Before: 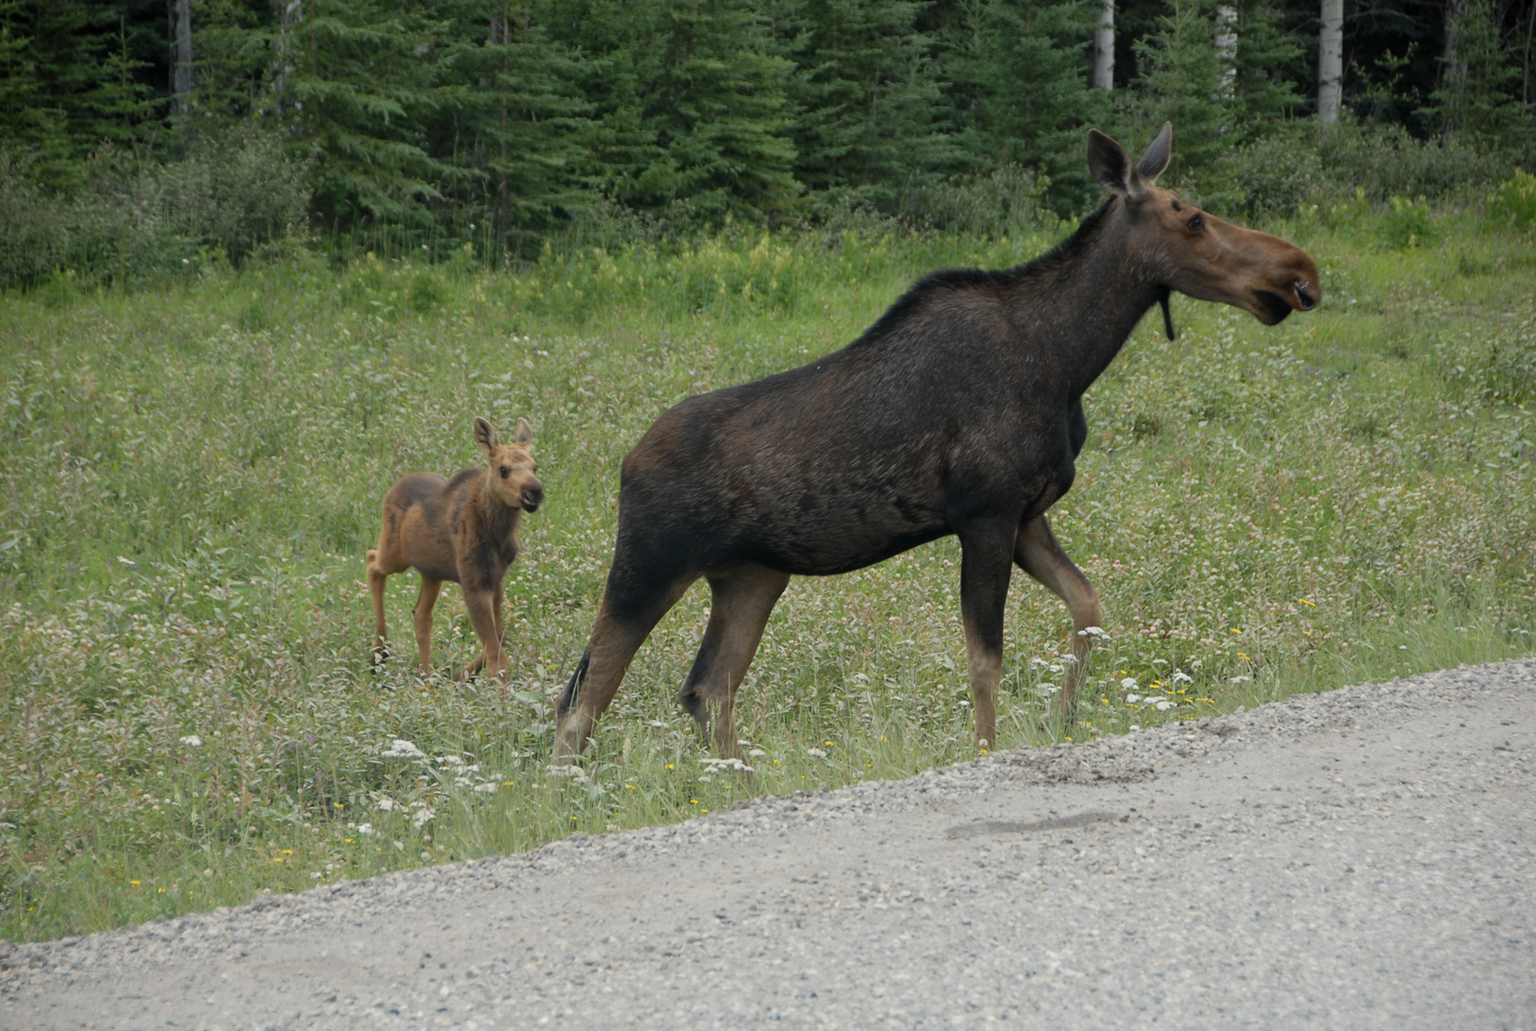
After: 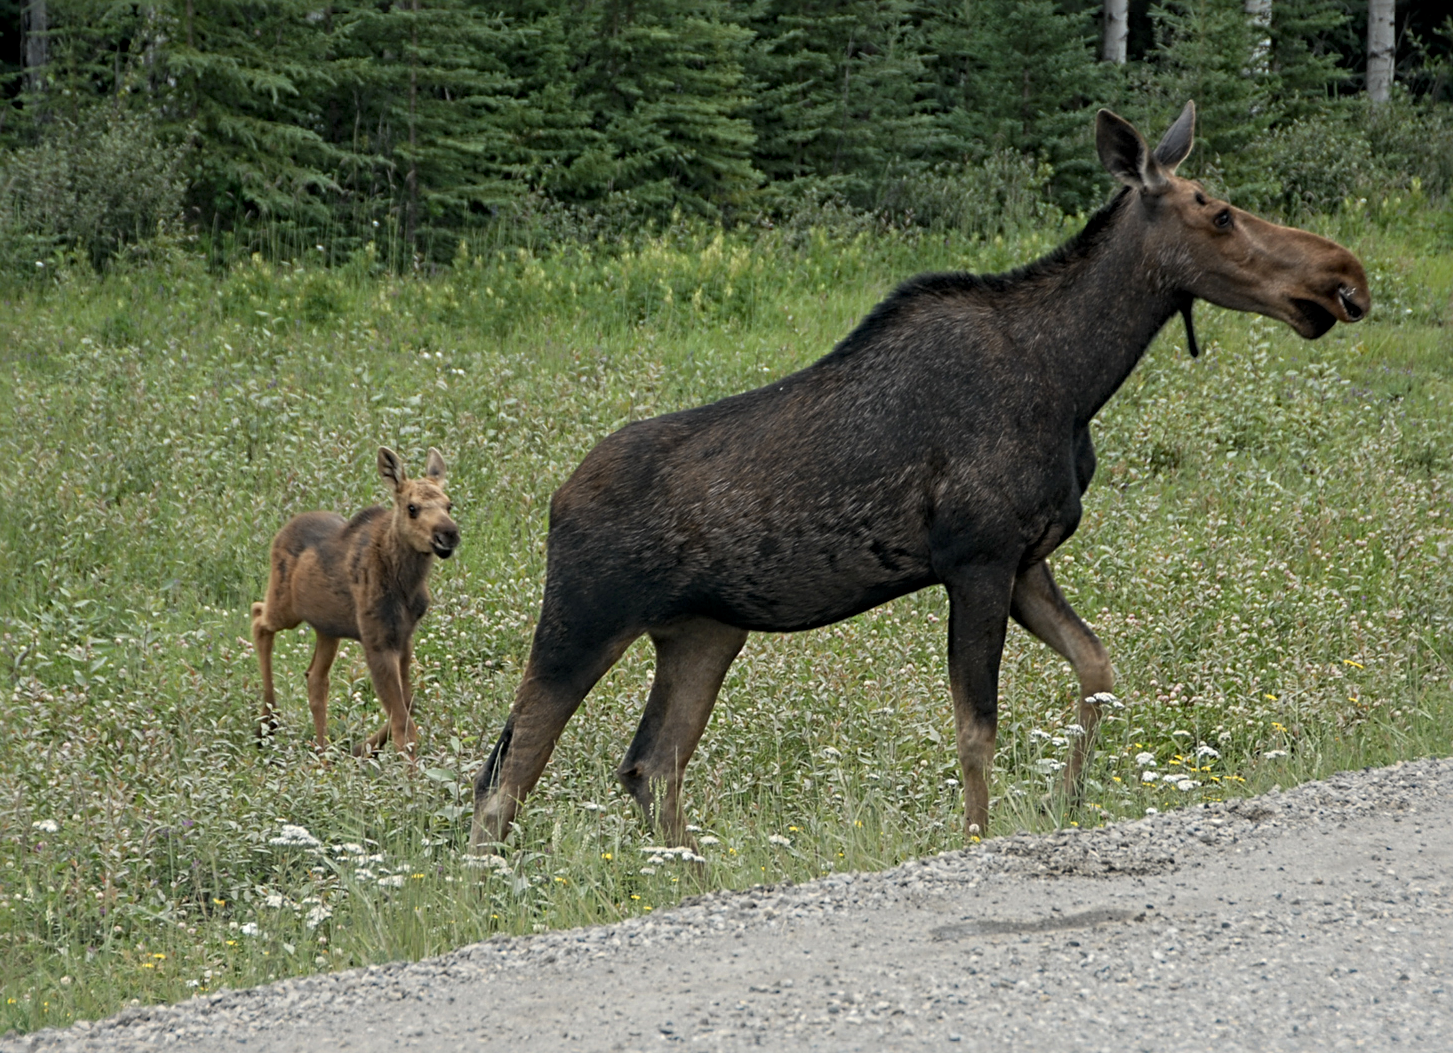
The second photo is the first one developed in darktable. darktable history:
crop: left 9.942%, top 3.492%, right 9.298%, bottom 9.334%
local contrast: on, module defaults
sharpen: radius 4.887
